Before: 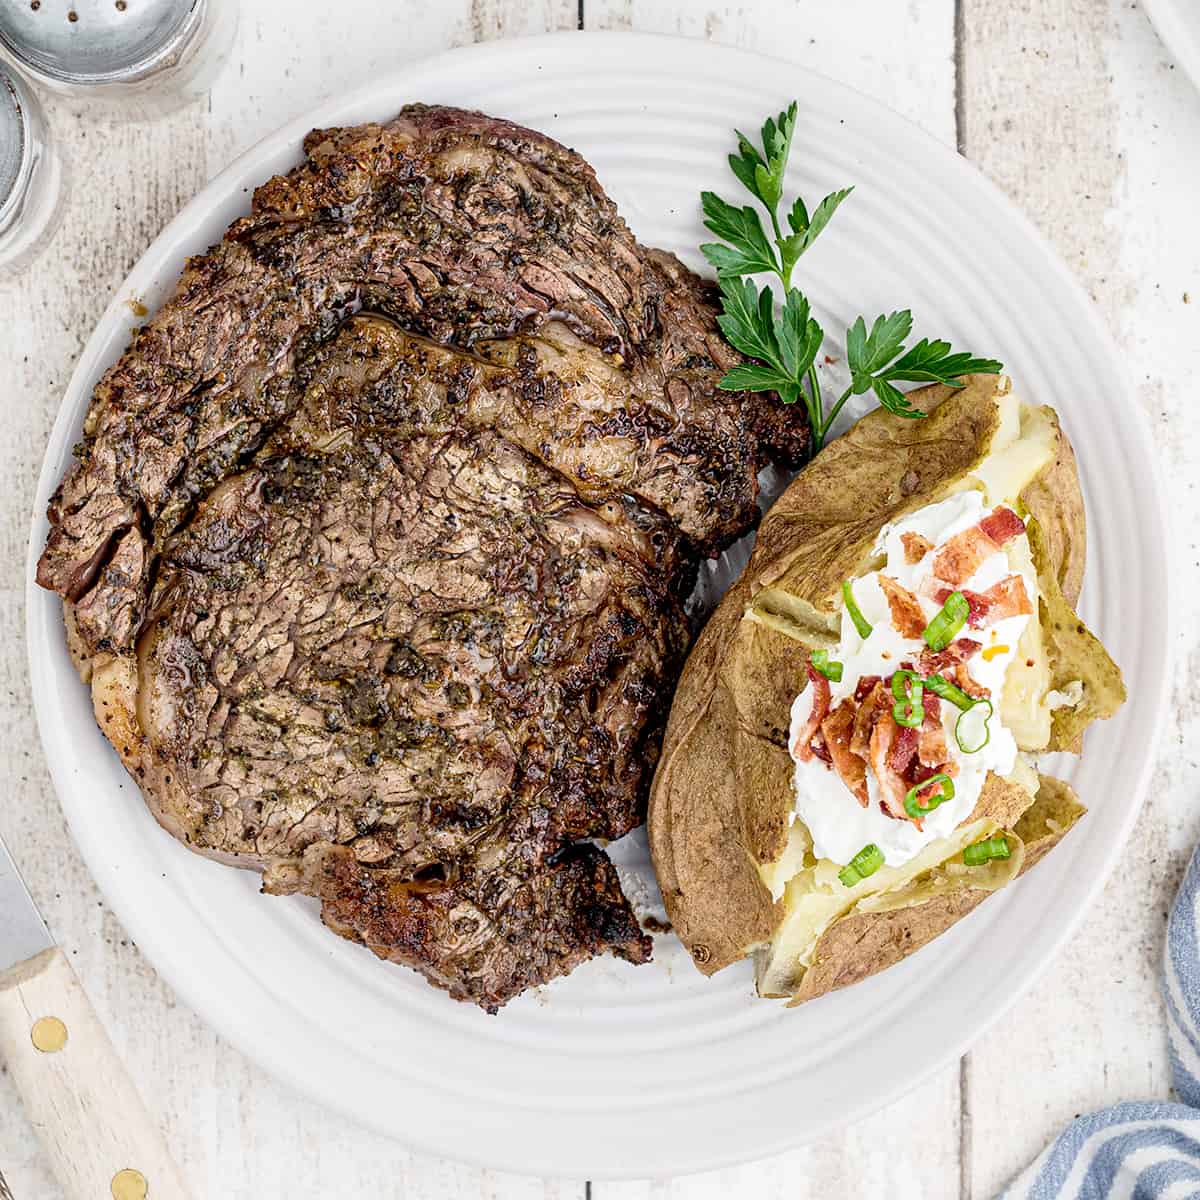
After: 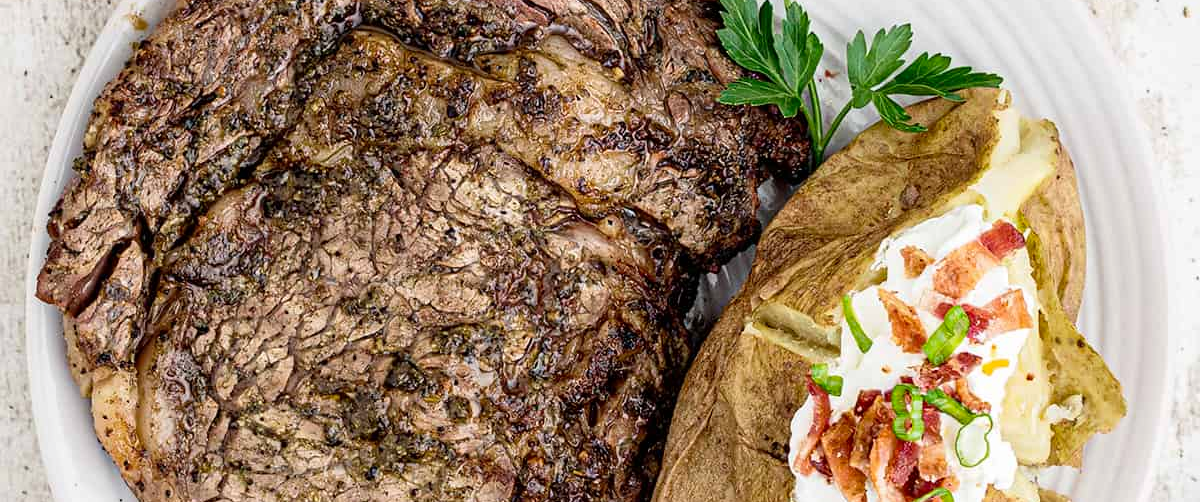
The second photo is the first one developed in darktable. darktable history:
contrast brightness saturation: contrast 0.04, saturation 0.07
crop and rotate: top 23.84%, bottom 34.294%
